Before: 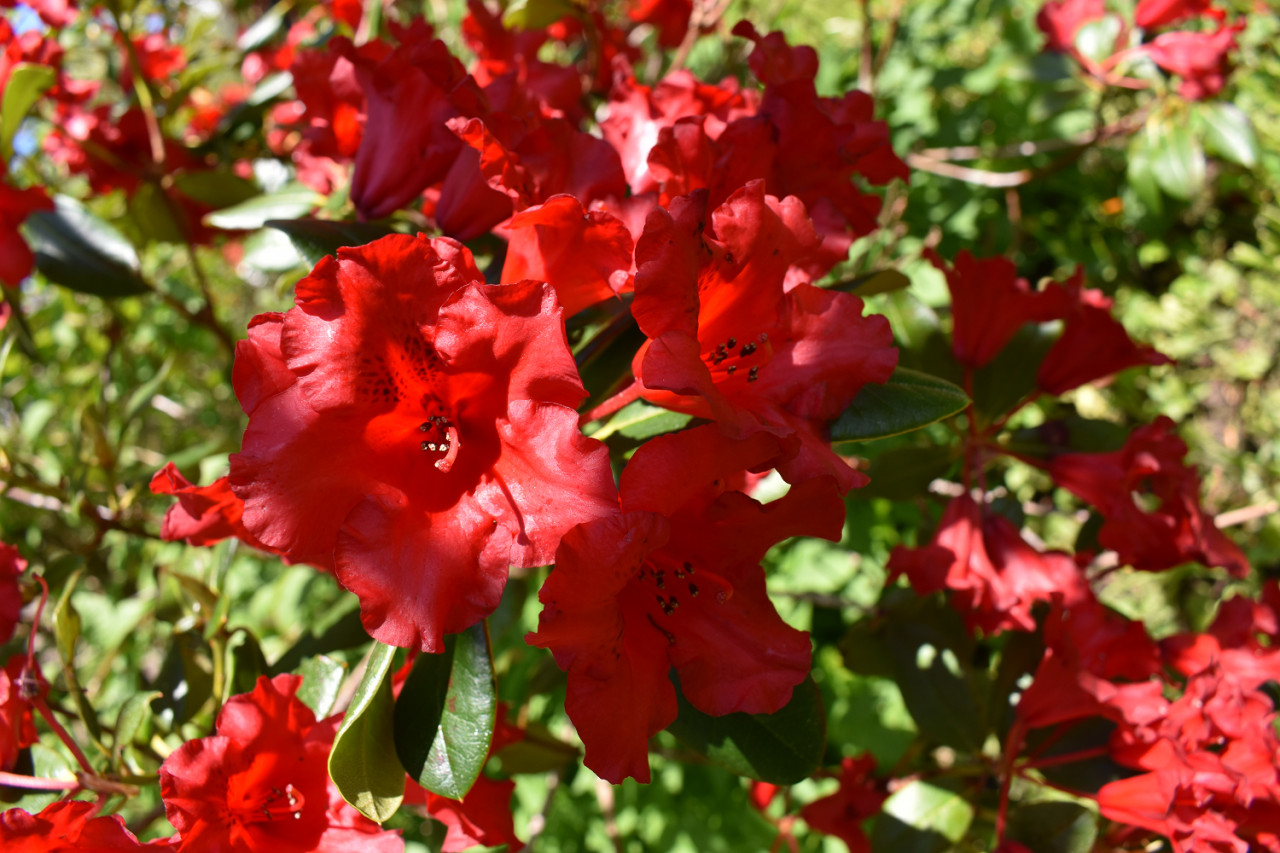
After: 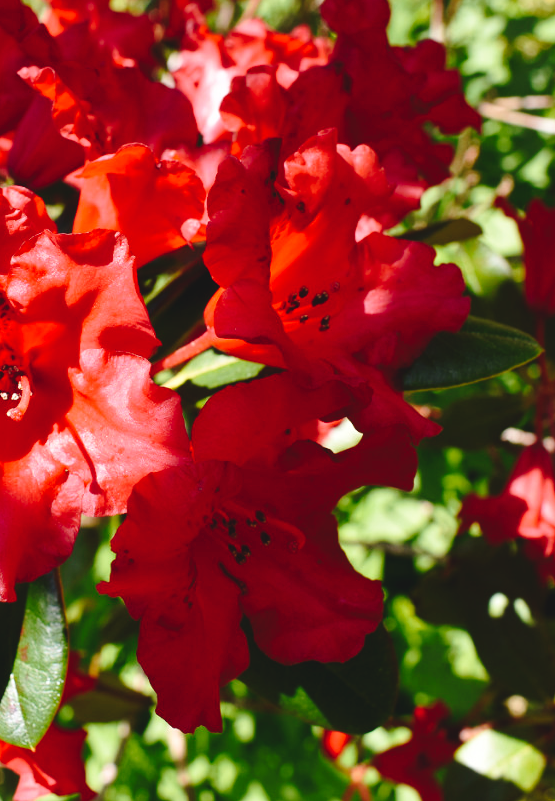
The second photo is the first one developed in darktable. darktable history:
tone curve: curves: ch0 [(0, 0) (0.003, 0.072) (0.011, 0.073) (0.025, 0.072) (0.044, 0.076) (0.069, 0.089) (0.1, 0.103) (0.136, 0.123) (0.177, 0.158) (0.224, 0.21) (0.277, 0.275) (0.335, 0.372) (0.399, 0.463) (0.468, 0.556) (0.543, 0.633) (0.623, 0.712) (0.709, 0.795) (0.801, 0.869) (0.898, 0.942) (1, 1)], preserve colors none
crop: left 33.452%, top 6.025%, right 23.155%
